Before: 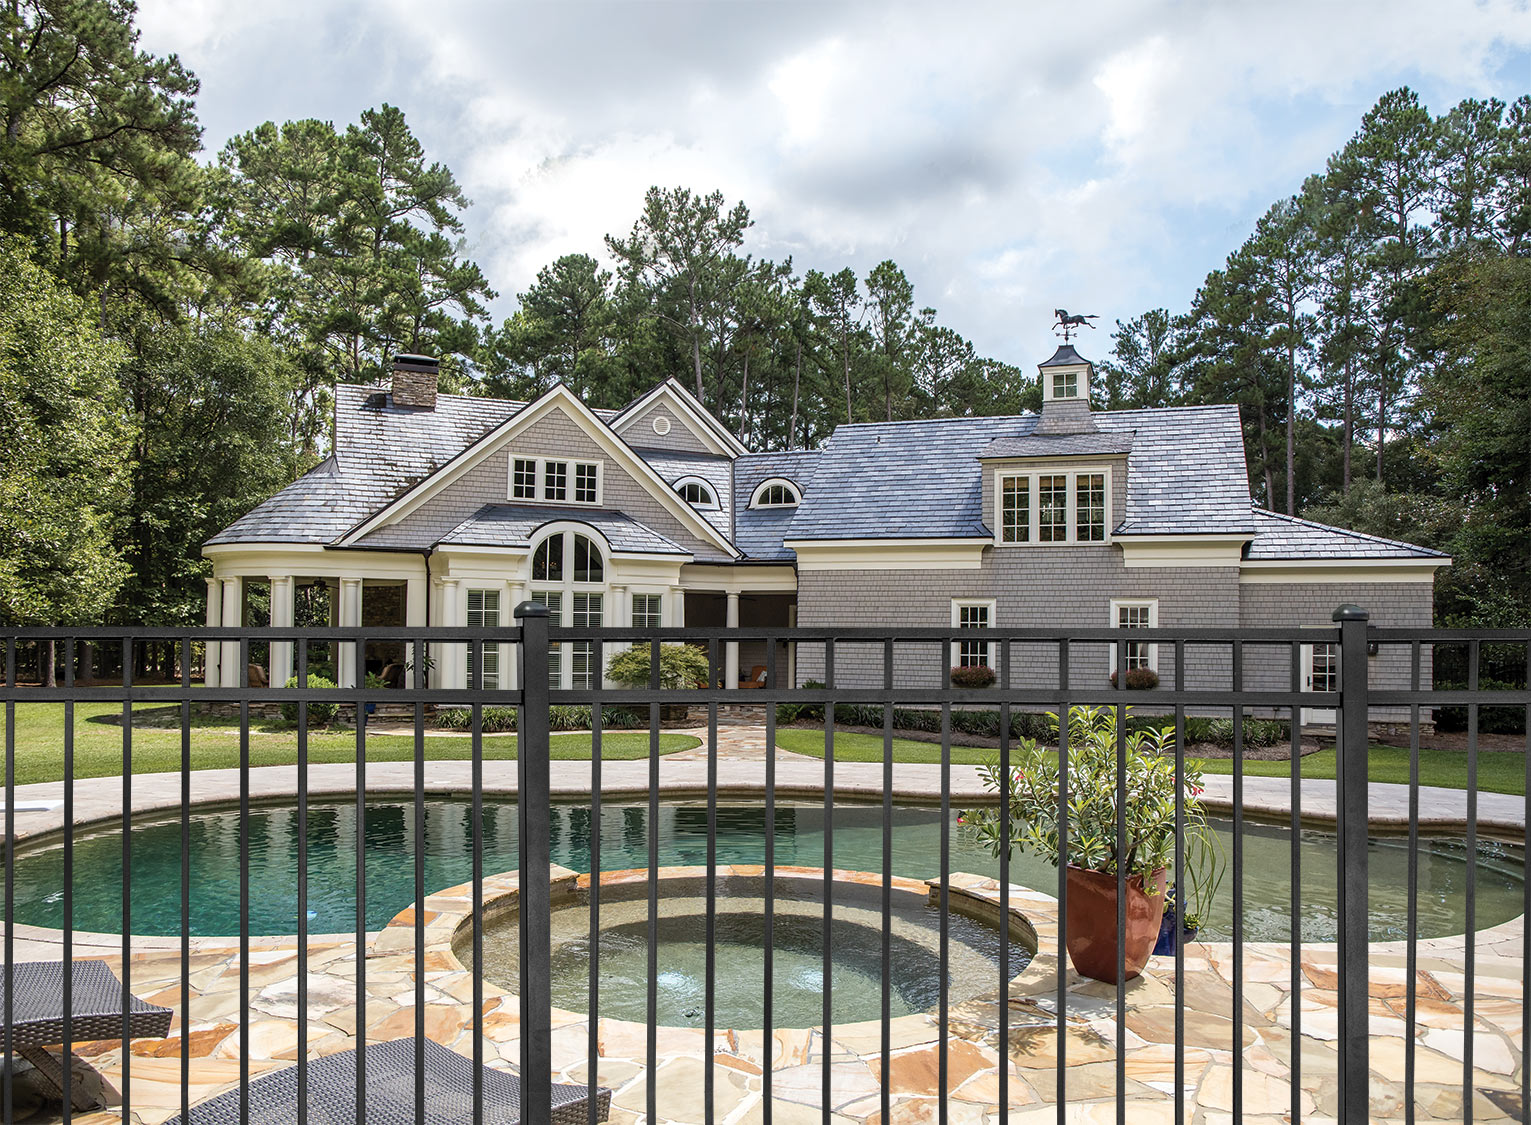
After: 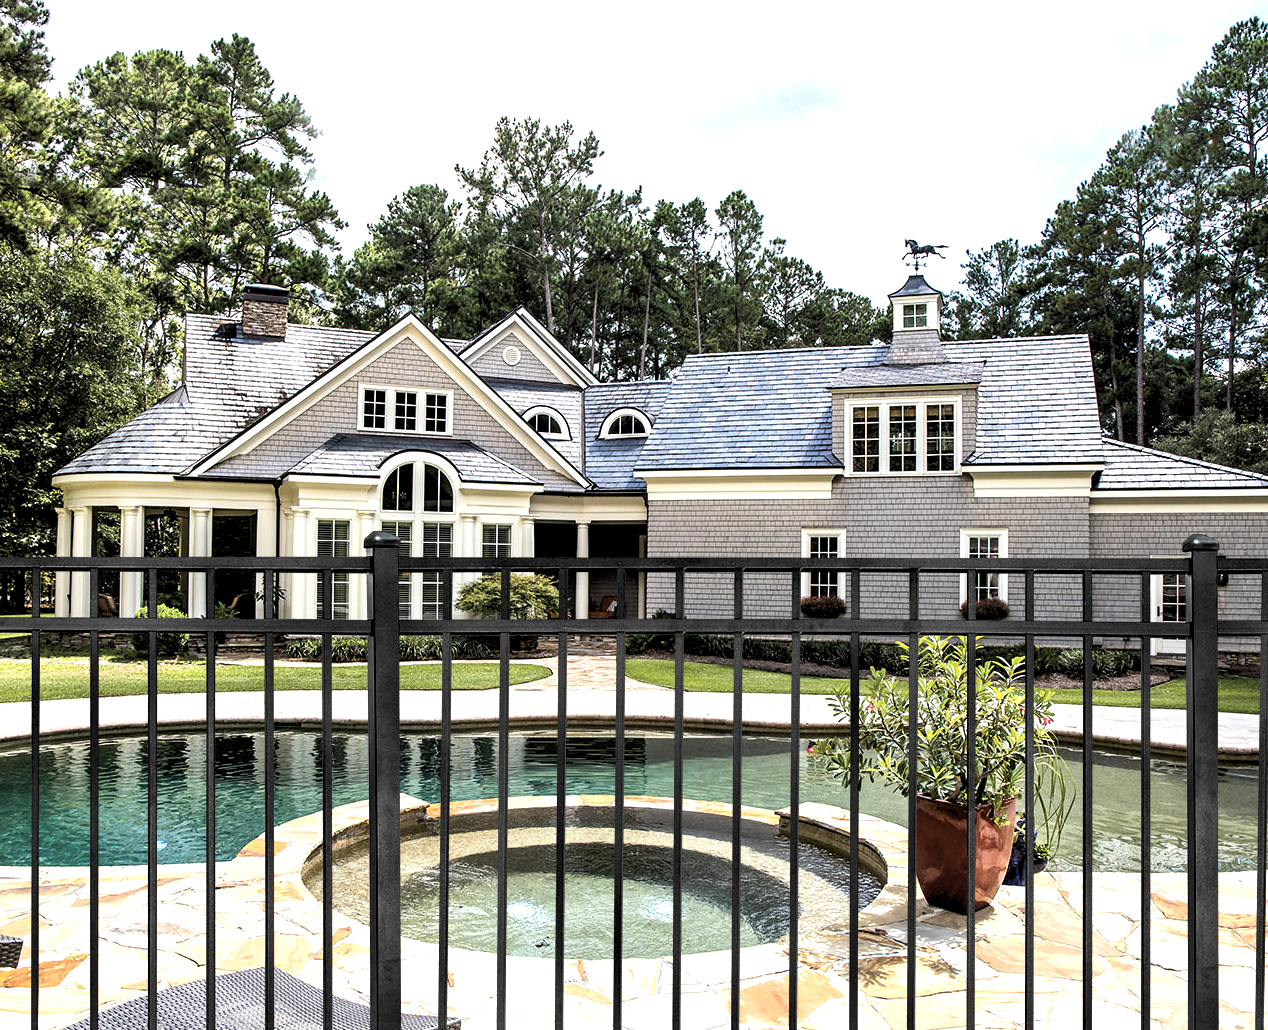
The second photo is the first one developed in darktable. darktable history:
crop: left 9.807%, top 6.259%, right 7.334%, bottom 2.177%
rgb levels: levels [[0.01, 0.419, 0.839], [0, 0.5, 1], [0, 0.5, 1]]
tone equalizer: -8 EV -0.75 EV, -7 EV -0.7 EV, -6 EV -0.6 EV, -5 EV -0.4 EV, -3 EV 0.4 EV, -2 EV 0.6 EV, -1 EV 0.7 EV, +0 EV 0.75 EV, edges refinement/feathering 500, mask exposure compensation -1.57 EV, preserve details no
